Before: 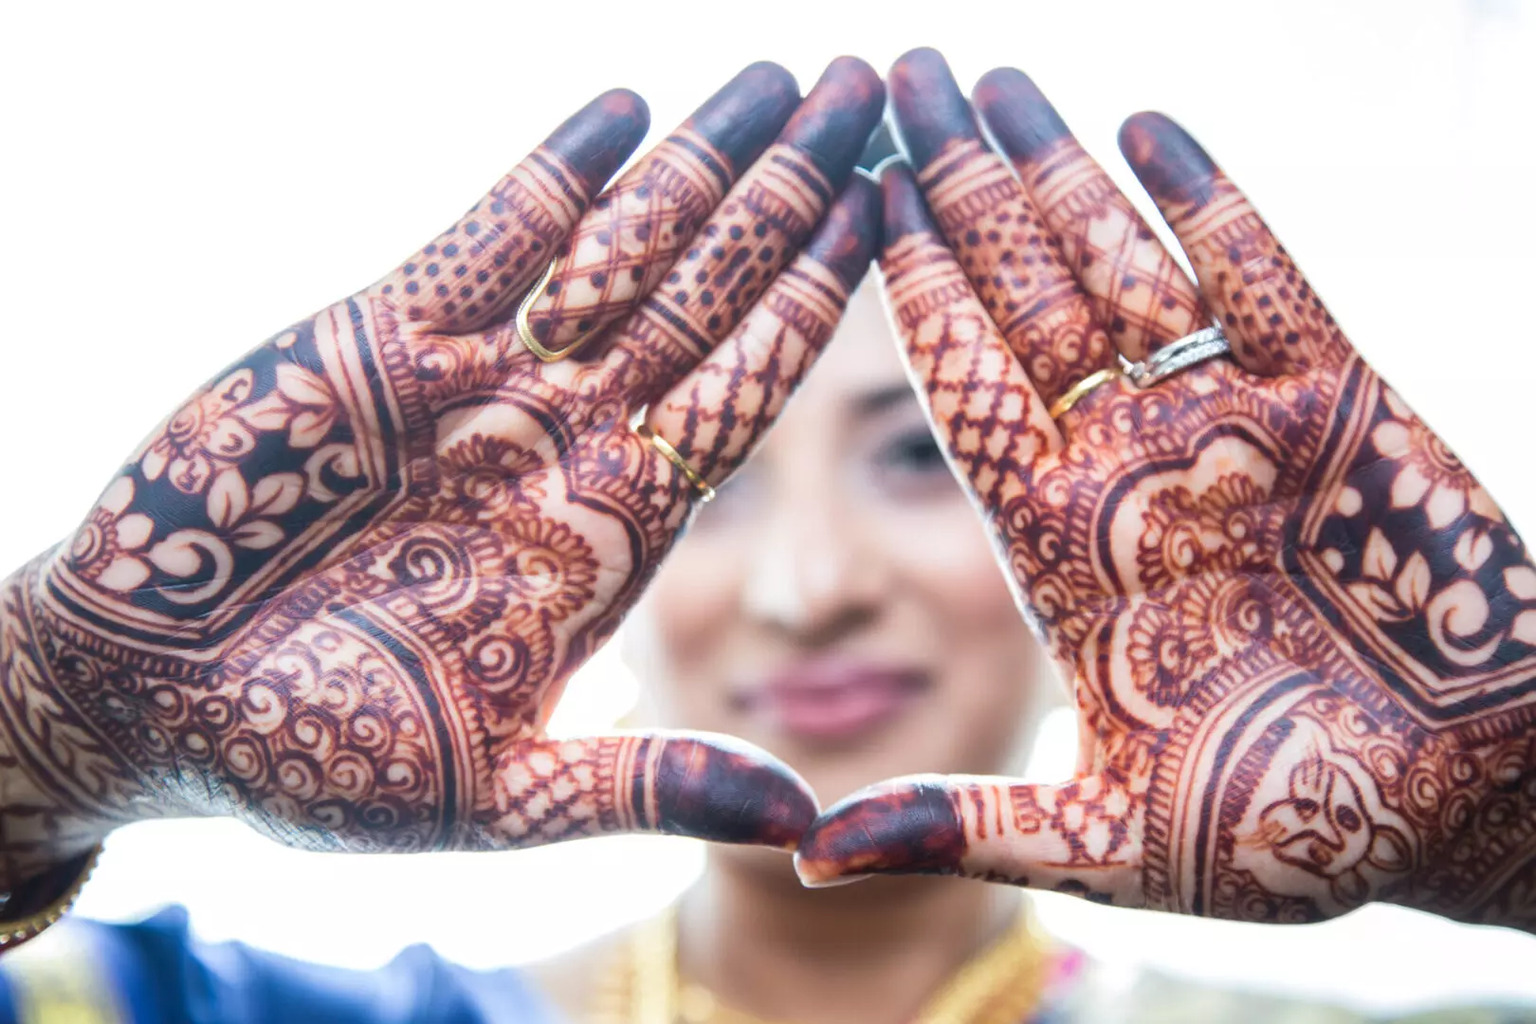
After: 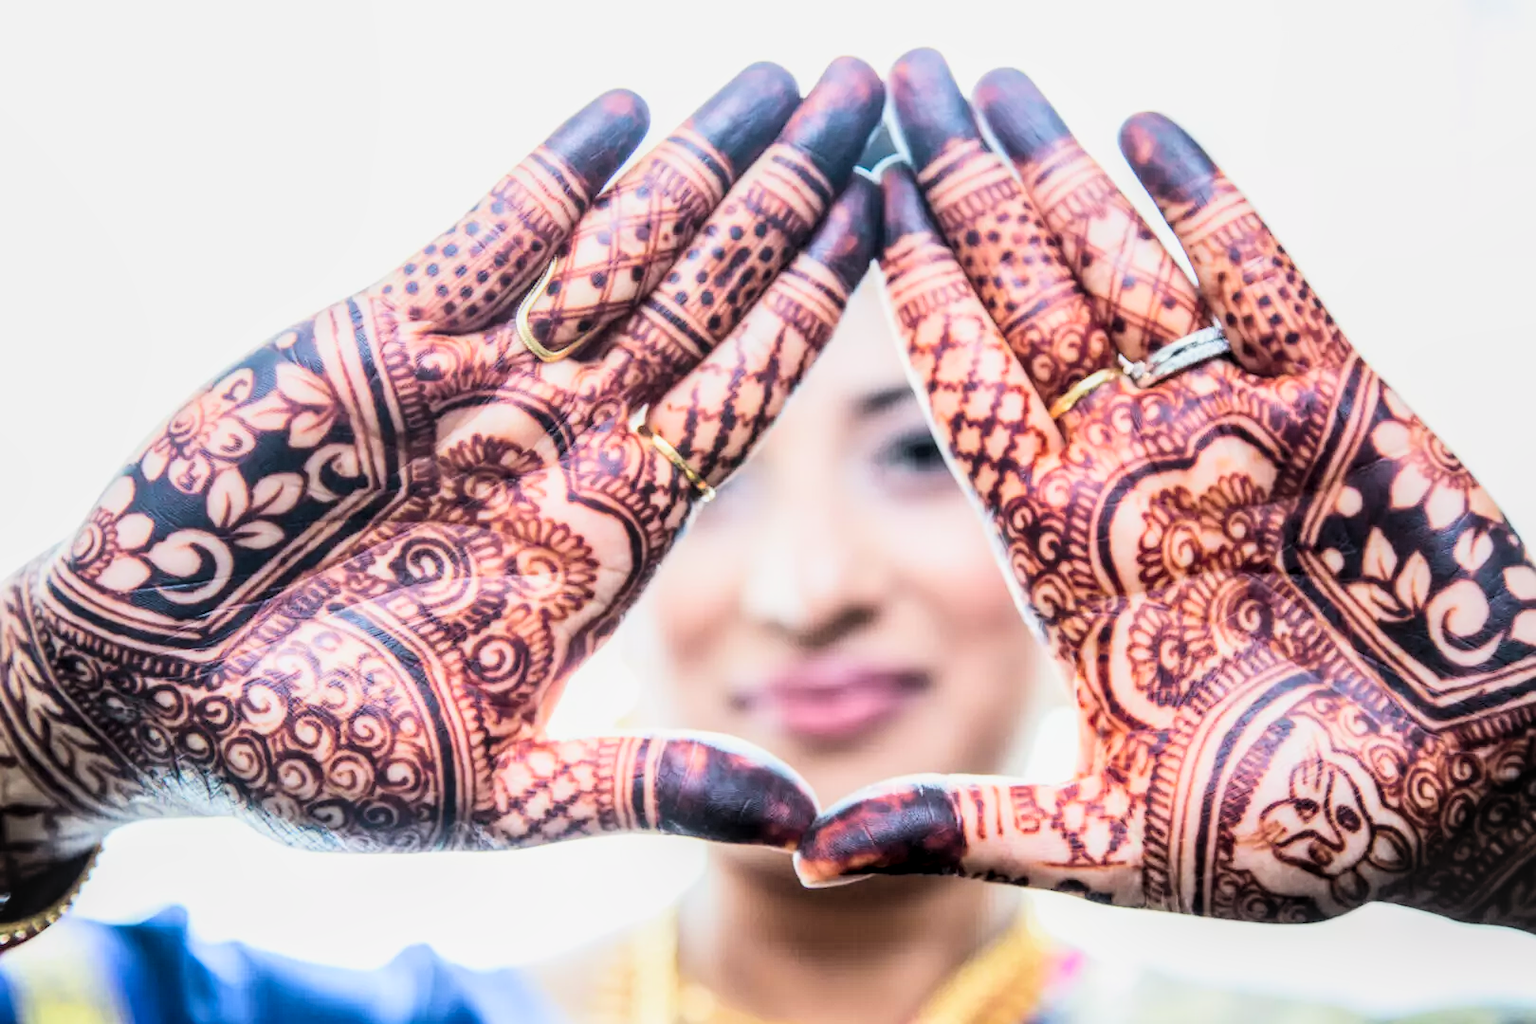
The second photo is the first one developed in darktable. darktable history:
contrast brightness saturation: contrast 0.2, brightness 0.16, saturation 0.22
local contrast: detail 130%
filmic rgb: black relative exposure -5 EV, hardness 2.88, contrast 1.3
